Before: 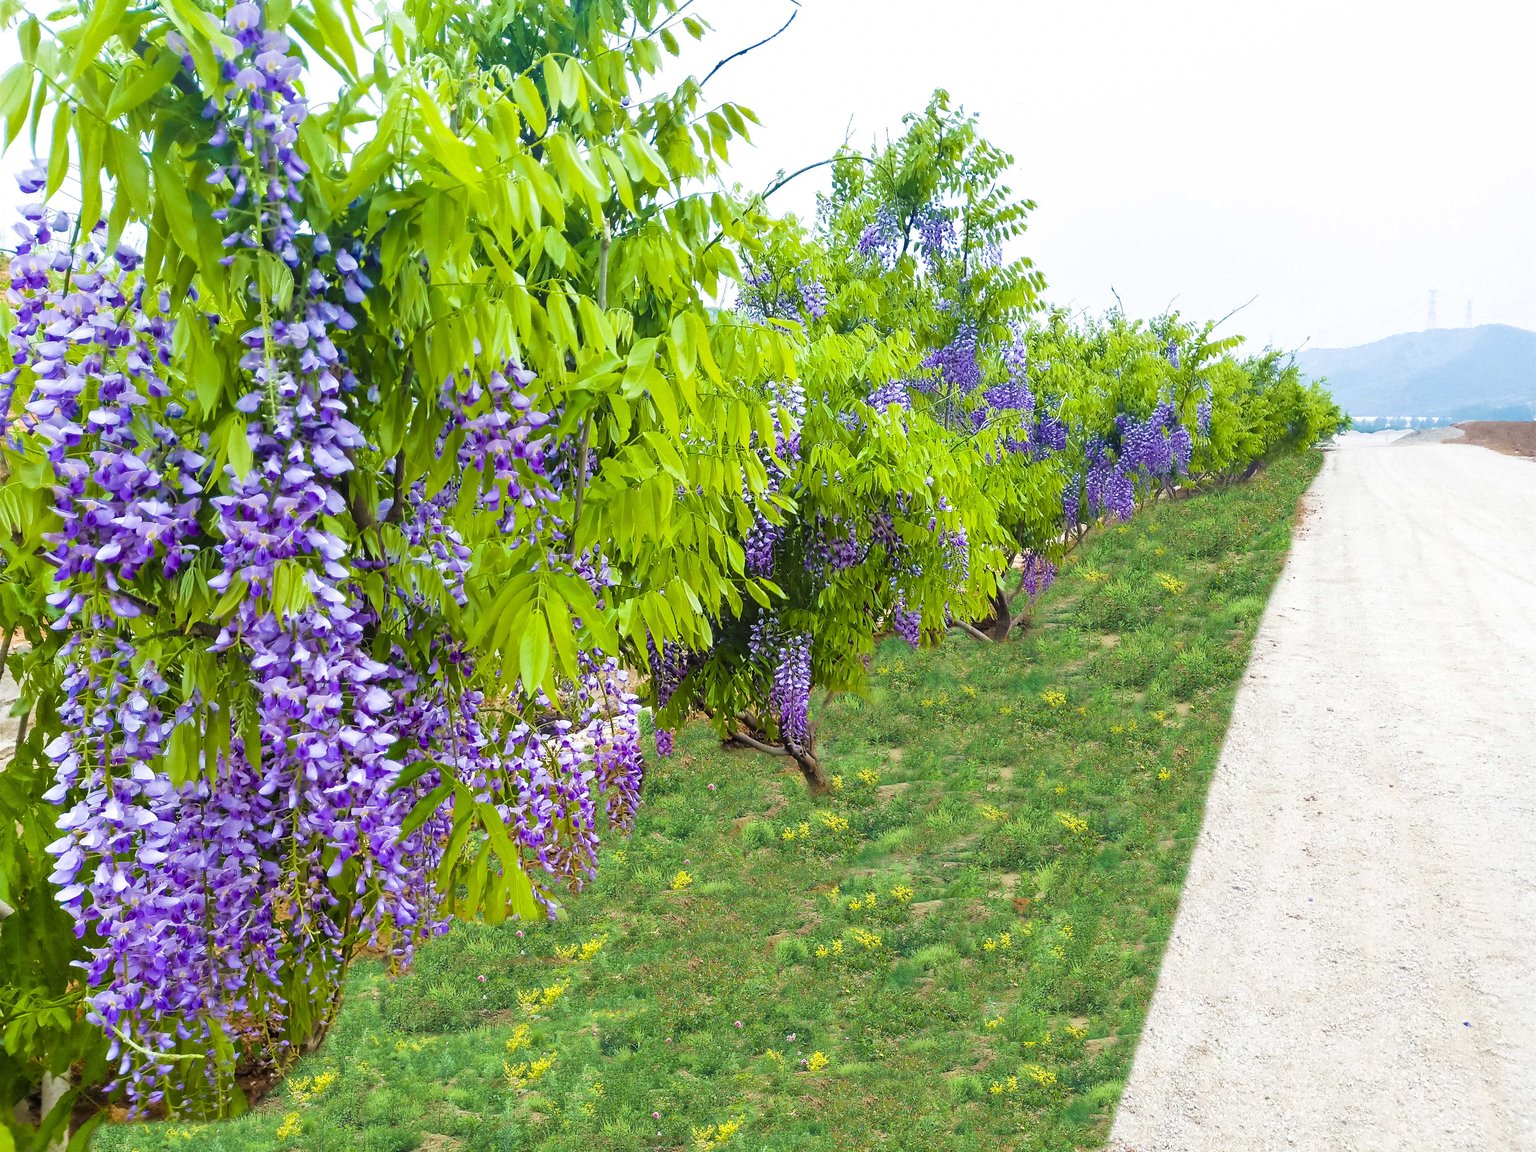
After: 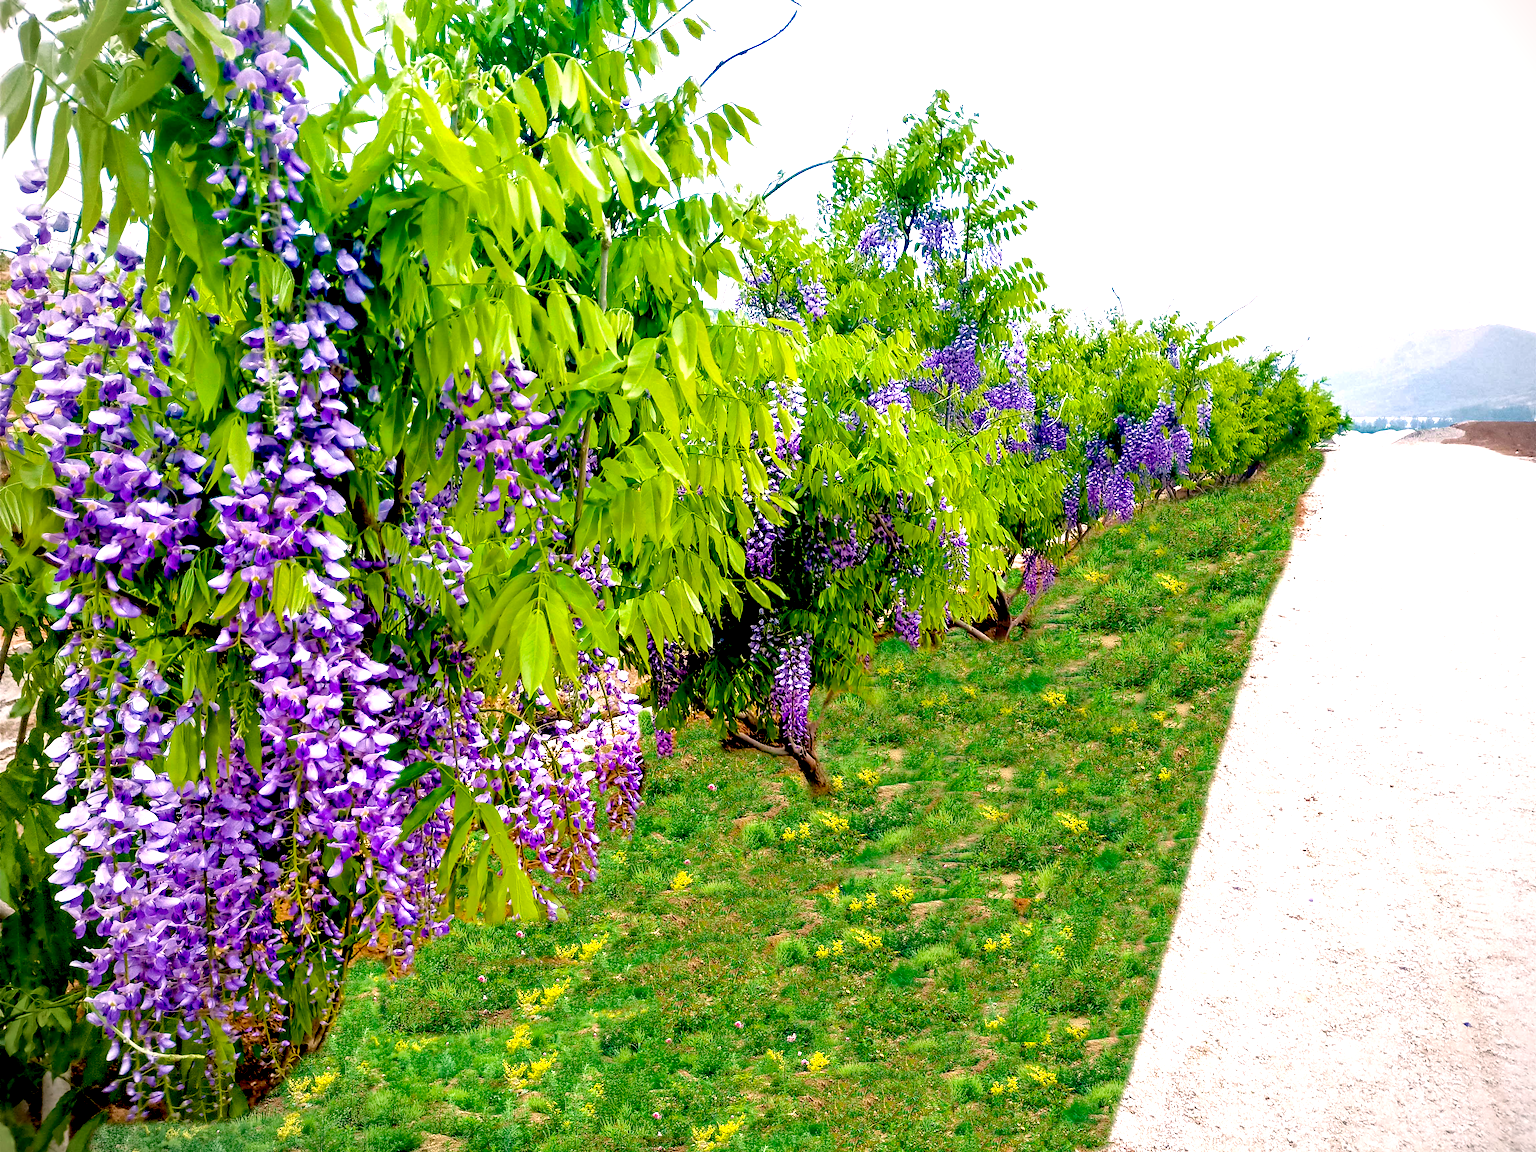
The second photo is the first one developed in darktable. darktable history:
color correction #1: highlights a* 3.84, highlights b* 5.07
tone curve: curves: ch0 [(0, 0) (0.568, 0.517) (0.8, 0.717) (1, 1)]
vignetting: on, module defaults
exposure: black level correction 0.04, exposure 0.5 EV, compensate highlight preservation false
local contrast: highlights 83%, shadows 81%
color correction: highlights a* 12.23, highlights b* 5.41
